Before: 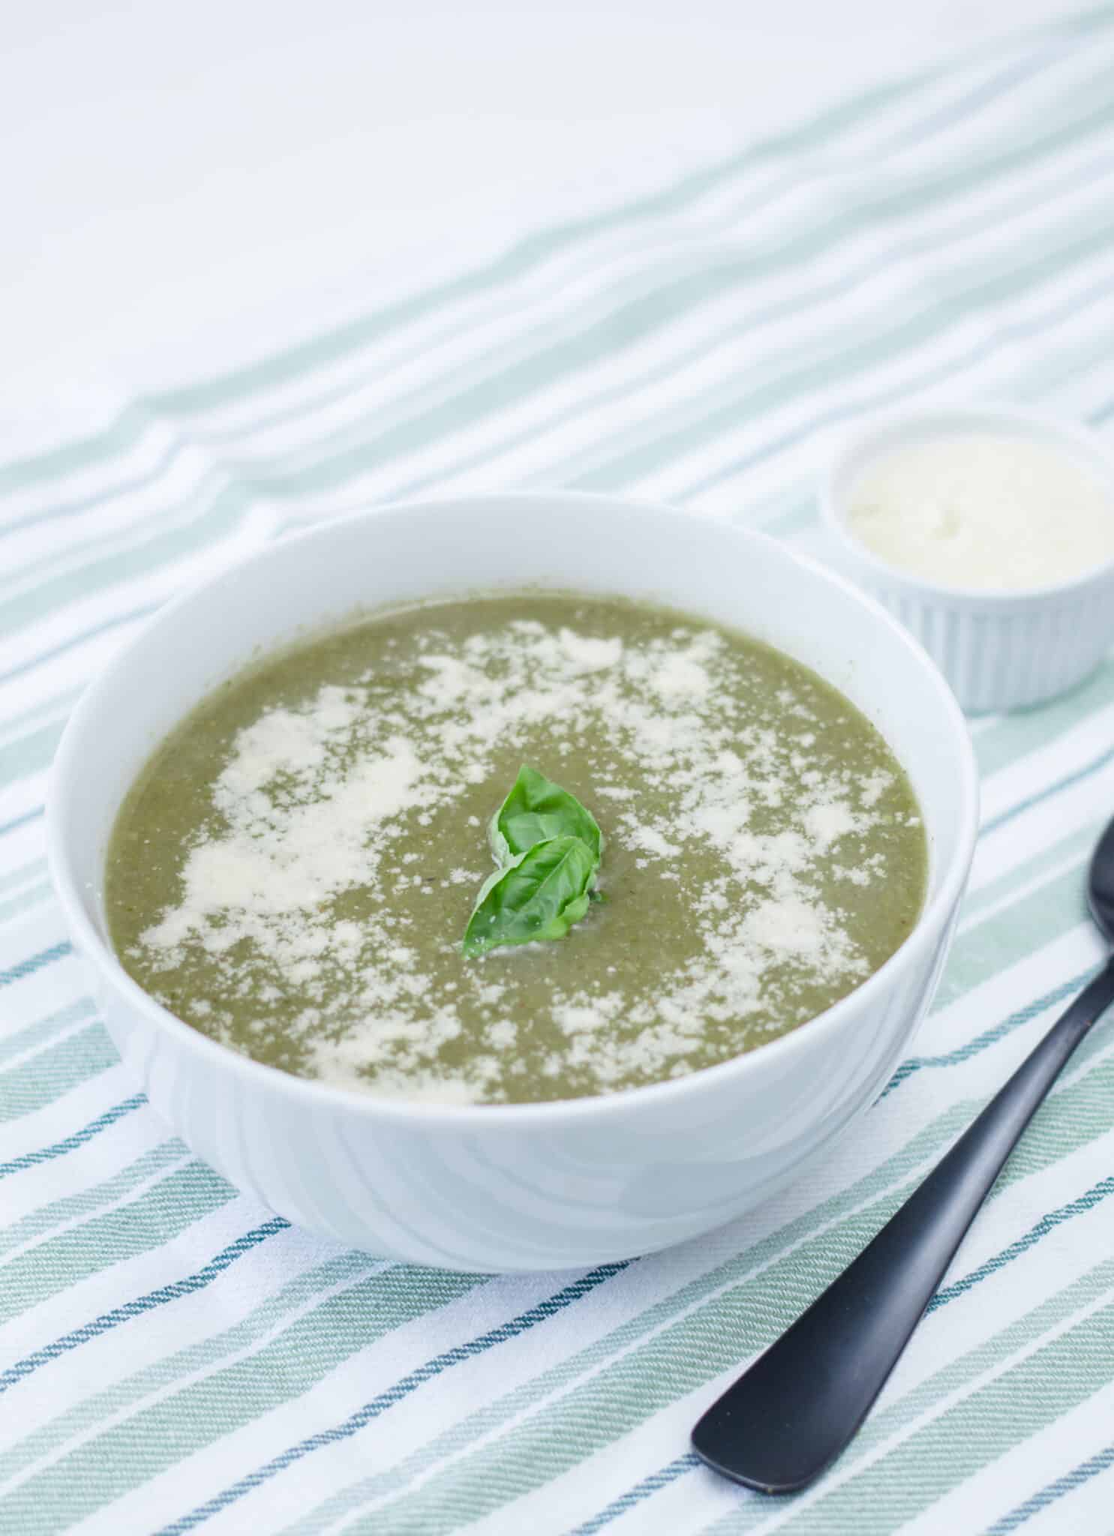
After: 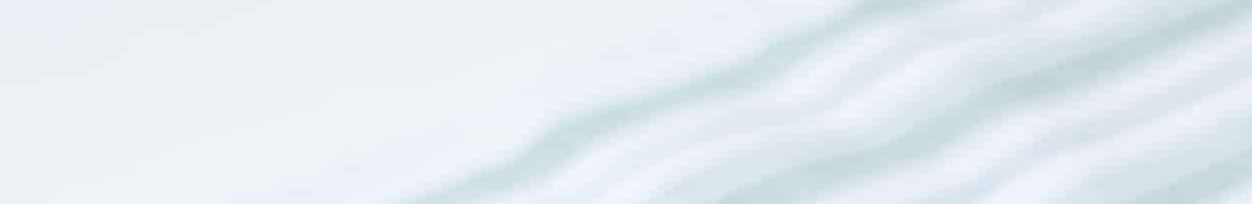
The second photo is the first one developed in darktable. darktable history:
crop and rotate: left 9.644%, top 9.491%, right 6.021%, bottom 80.509%
contrast equalizer: octaves 7, y [[0.6 ×6], [0.55 ×6], [0 ×6], [0 ×6], [0 ×6]], mix 0.2
